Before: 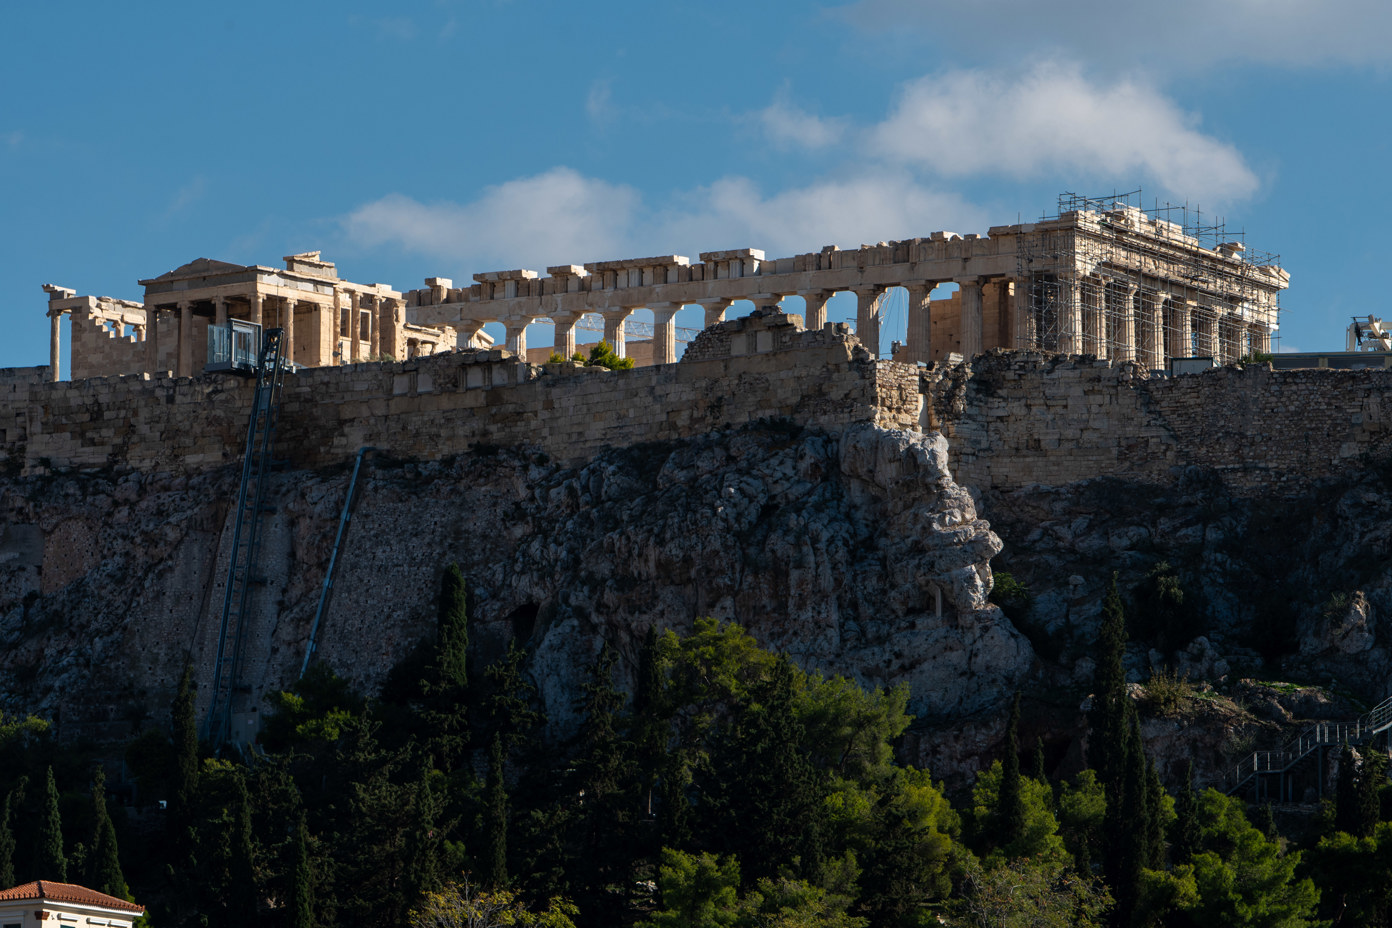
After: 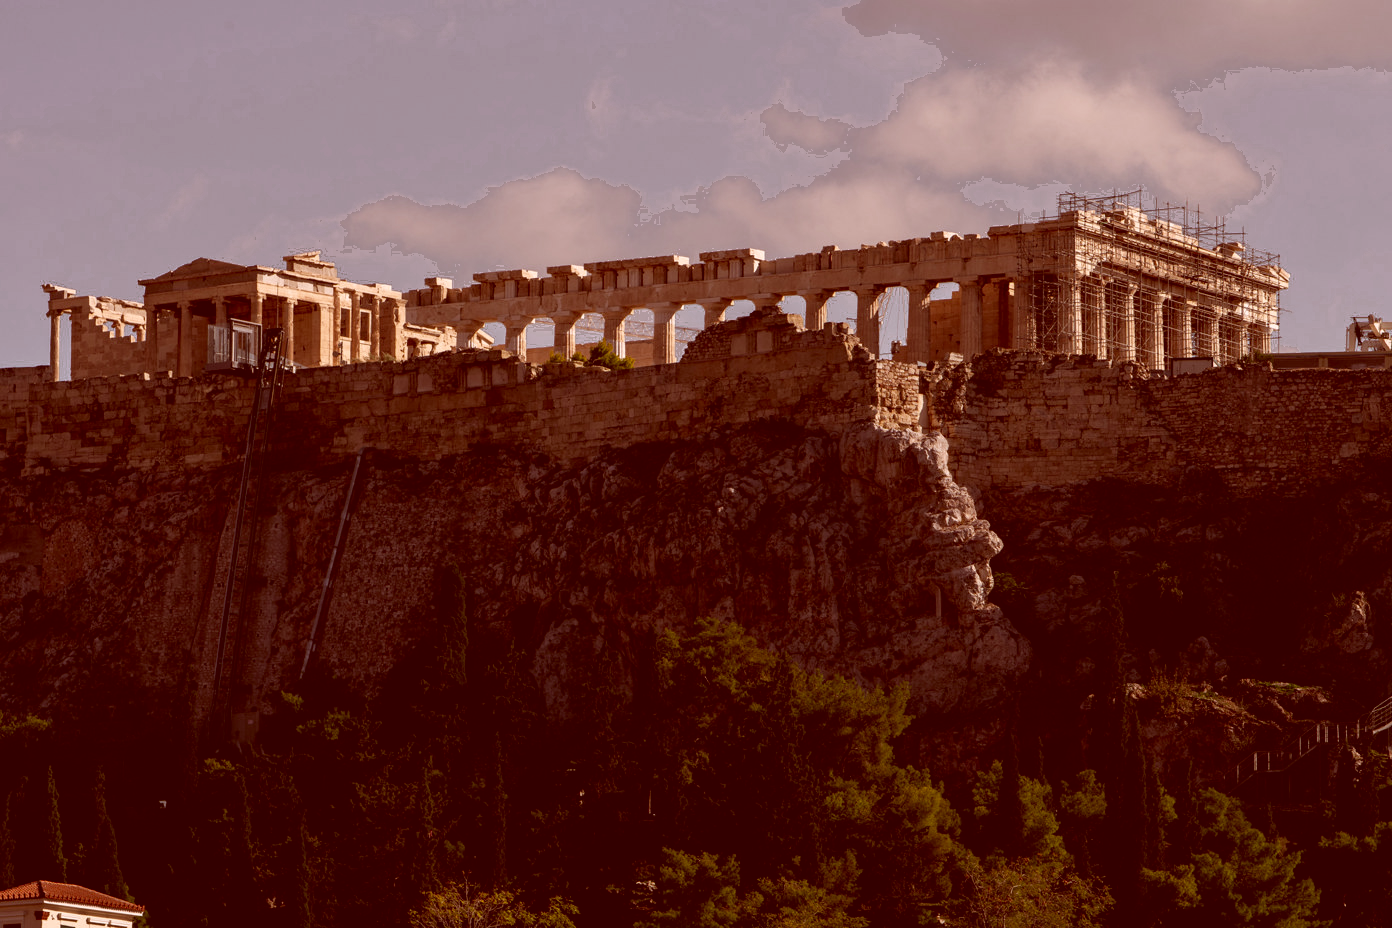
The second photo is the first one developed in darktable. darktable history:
color zones: curves: ch0 [(0.203, 0.433) (0.607, 0.517) (0.697, 0.696) (0.705, 0.897)]
levels: levels [0, 0.498, 1]
color correction: highlights a* 9.07, highlights b* 8.8, shadows a* 39.44, shadows b* 39.9, saturation 0.798
